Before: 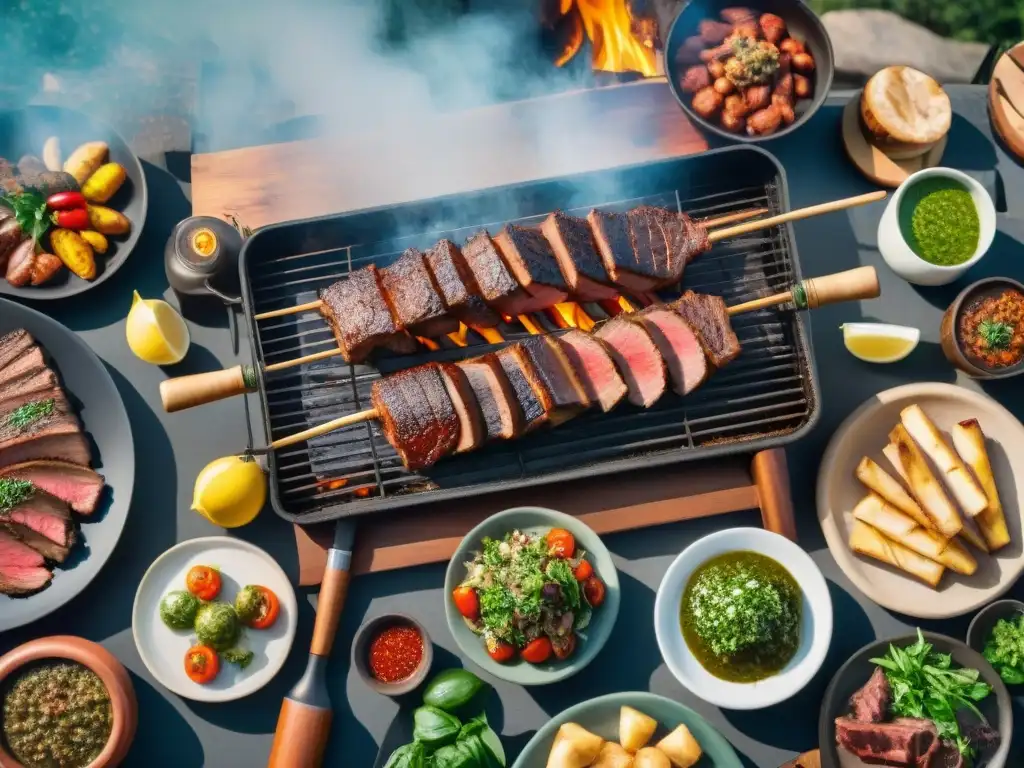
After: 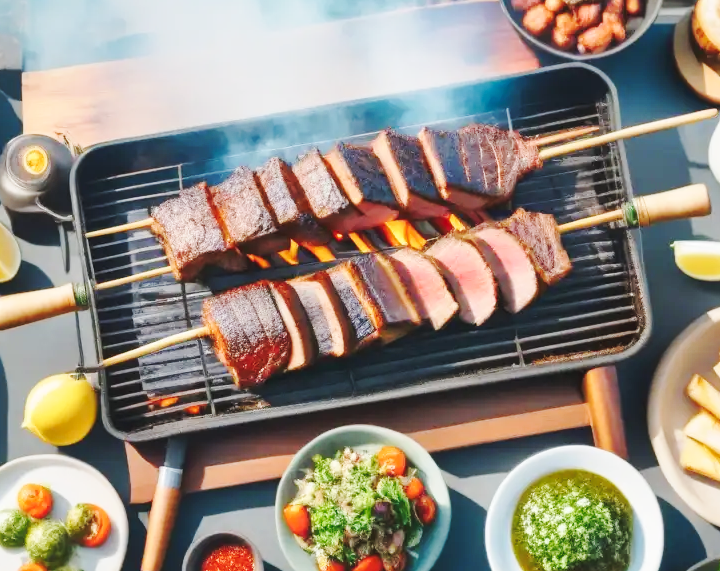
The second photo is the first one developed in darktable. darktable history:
crop and rotate: left 16.592%, top 10.799%, right 13.036%, bottom 14.726%
base curve: curves: ch0 [(0, 0.007) (0.028, 0.063) (0.121, 0.311) (0.46, 0.743) (0.859, 0.957) (1, 1)], preserve colors none
